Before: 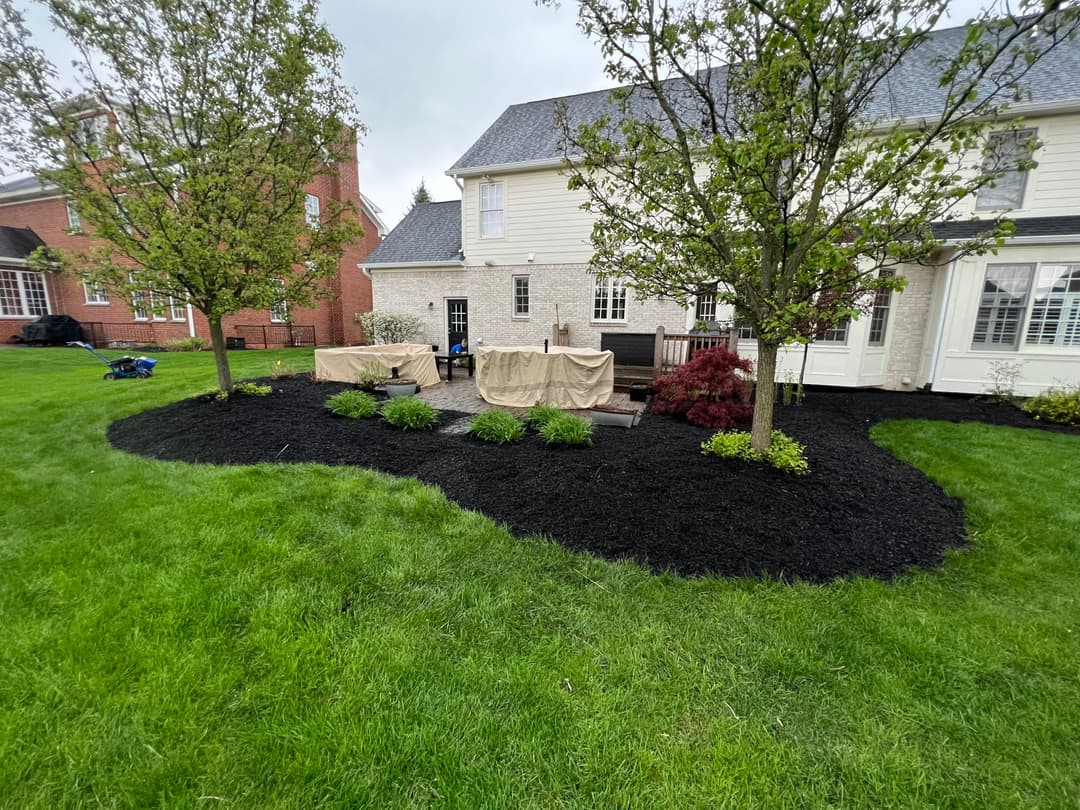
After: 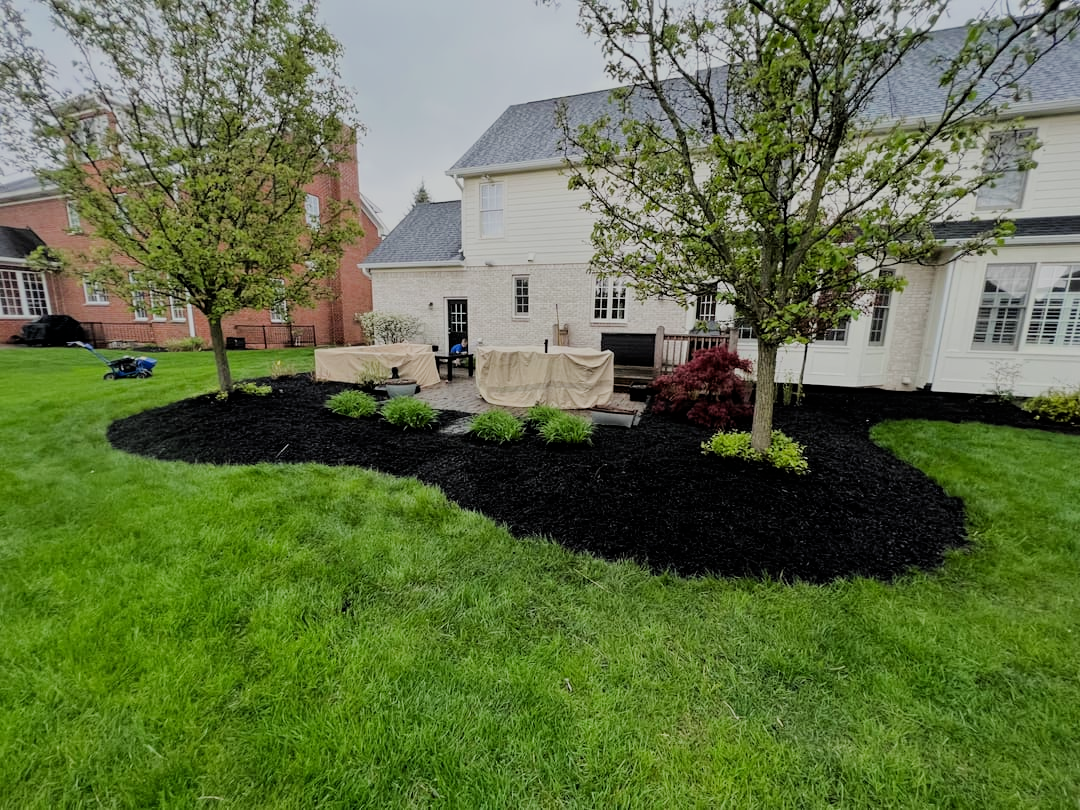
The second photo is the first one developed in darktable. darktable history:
filmic rgb: black relative exposure -6.16 EV, white relative exposure 6.97 EV, threshold 3 EV, hardness 2.25, enable highlight reconstruction true
